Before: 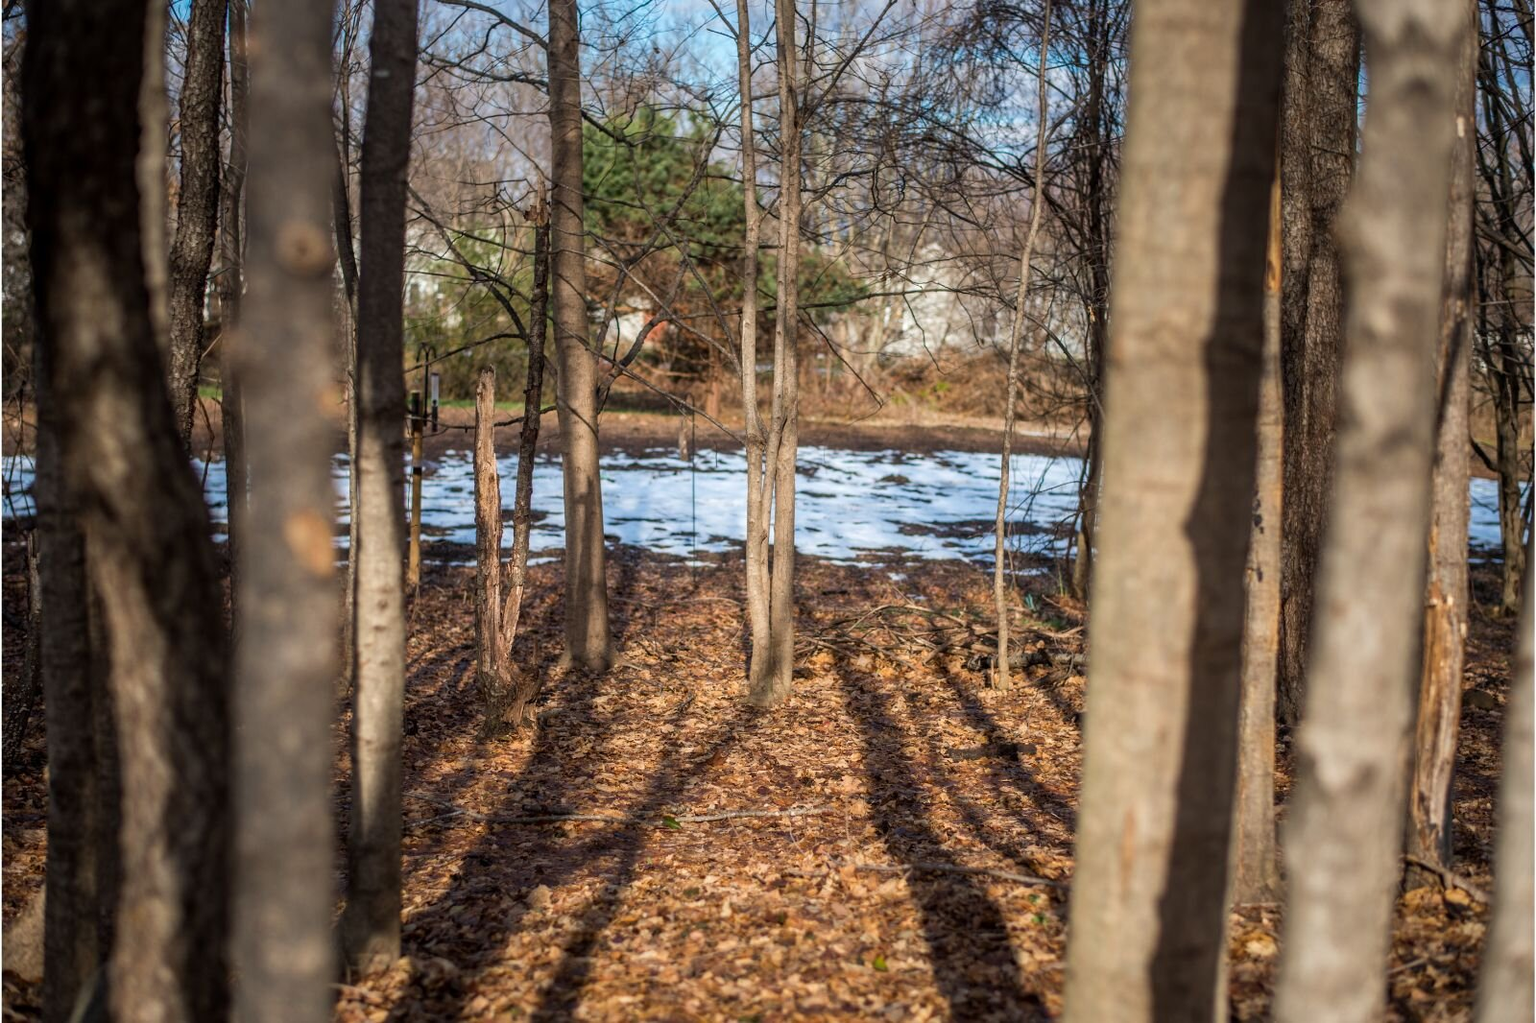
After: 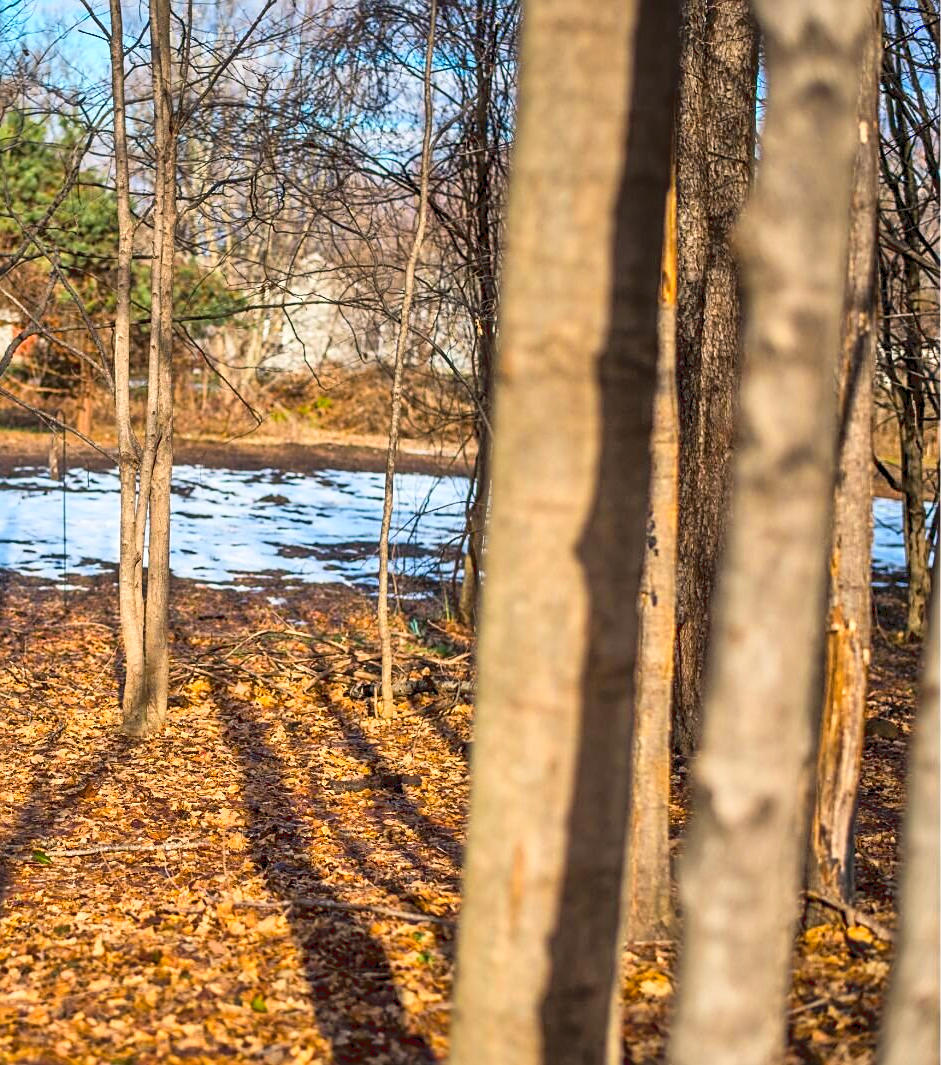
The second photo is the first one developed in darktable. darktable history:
sharpen: on, module defaults
crop: left 41.163%
color balance rgb: highlights gain › chroma 1.036%, highlights gain › hue 68.1°, perceptual saturation grading › global saturation 29.954%
shadows and highlights: shadows 20.34, highlights -20.37, soften with gaussian
tone curve: curves: ch0 [(0, 0) (0.003, 0.103) (0.011, 0.103) (0.025, 0.105) (0.044, 0.108) (0.069, 0.108) (0.1, 0.111) (0.136, 0.121) (0.177, 0.145) (0.224, 0.174) (0.277, 0.223) (0.335, 0.289) (0.399, 0.374) (0.468, 0.47) (0.543, 0.579) (0.623, 0.687) (0.709, 0.787) (0.801, 0.879) (0.898, 0.942) (1, 1)], color space Lab, linked channels, preserve colors none
tone equalizer: -7 EV 0.161 EV, -6 EV 0.578 EV, -5 EV 1.12 EV, -4 EV 1.32 EV, -3 EV 1.18 EV, -2 EV 0.6 EV, -1 EV 0.15 EV
